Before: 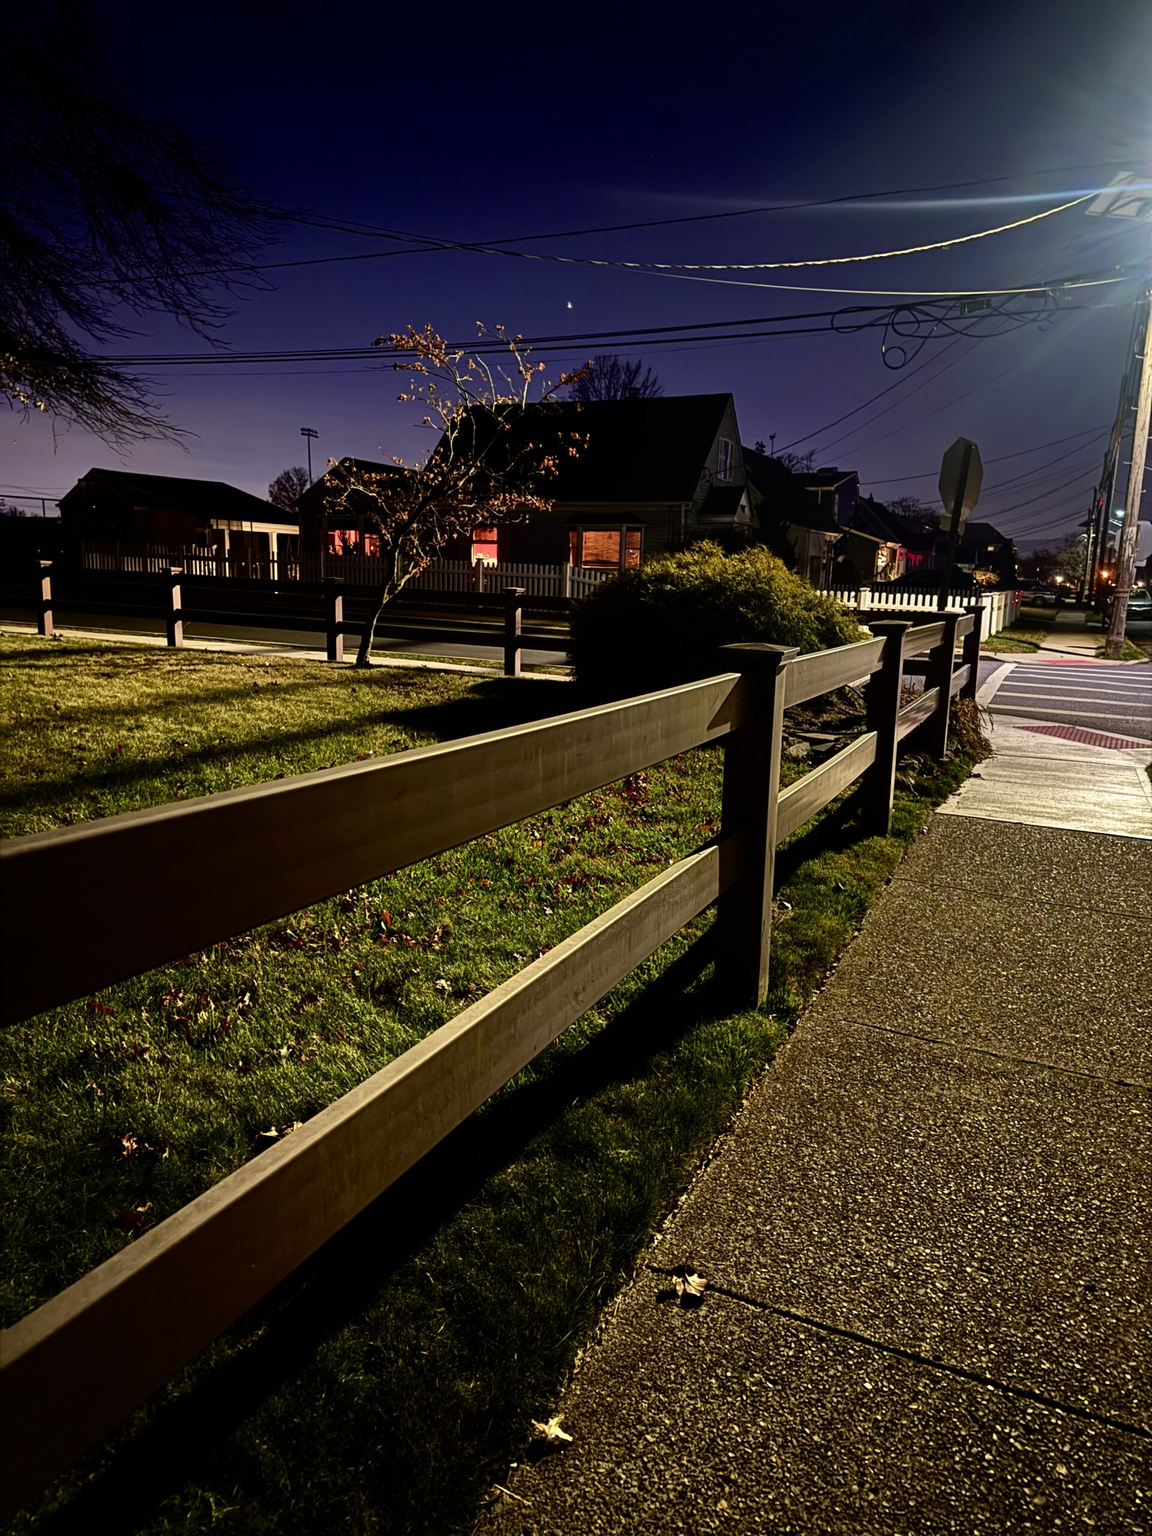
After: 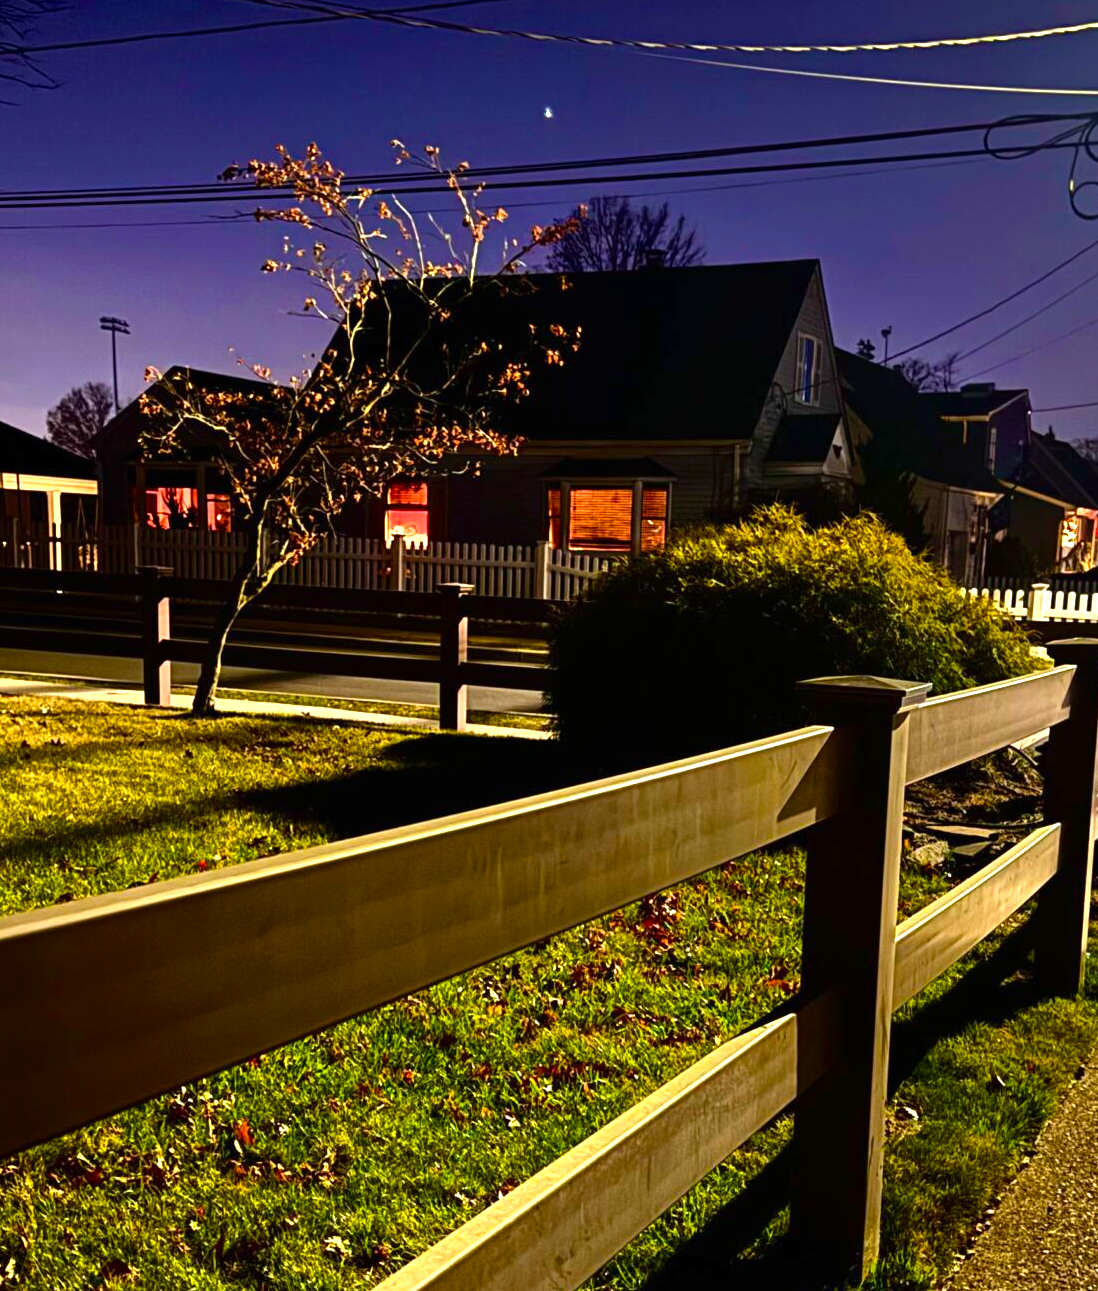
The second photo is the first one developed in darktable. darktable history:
crop: left 20.932%, top 15.471%, right 21.848%, bottom 34.081%
color balance rgb: perceptual saturation grading › global saturation 20%, global vibrance 20%
exposure: black level correction 0, exposure 0.95 EV, compensate exposure bias true, compensate highlight preservation false
